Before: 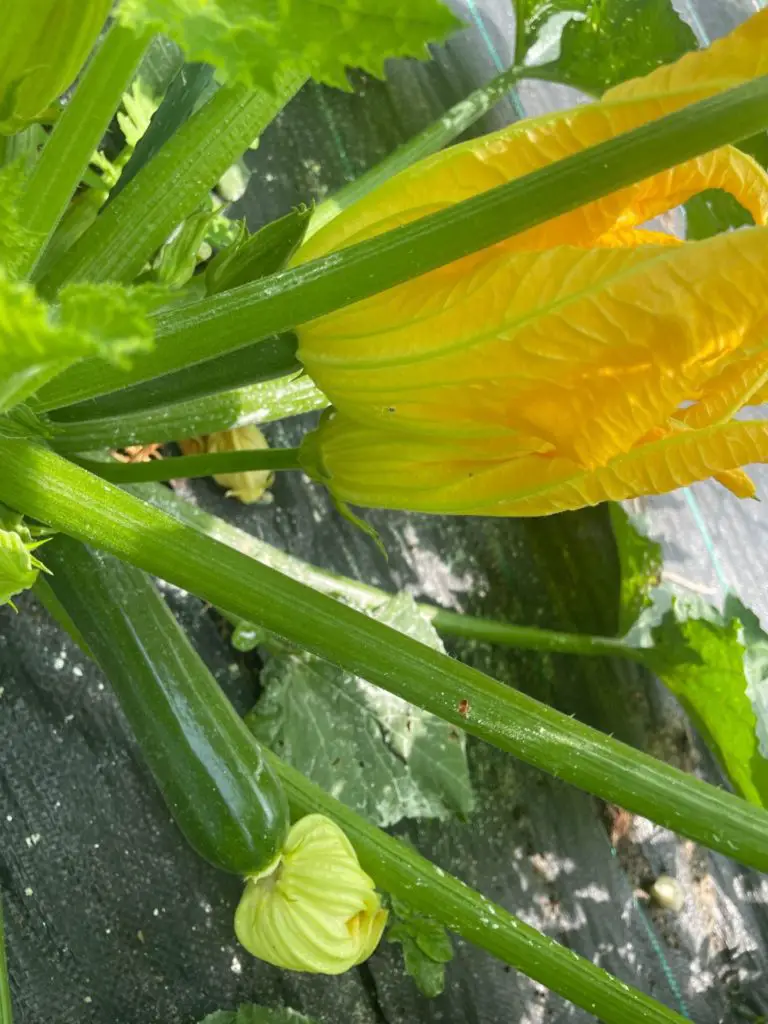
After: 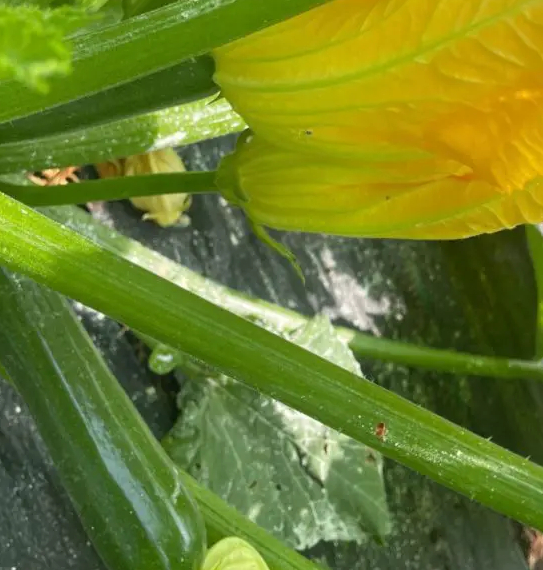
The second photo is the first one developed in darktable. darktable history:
crop: left 10.884%, top 27.114%, right 18.298%, bottom 17.208%
